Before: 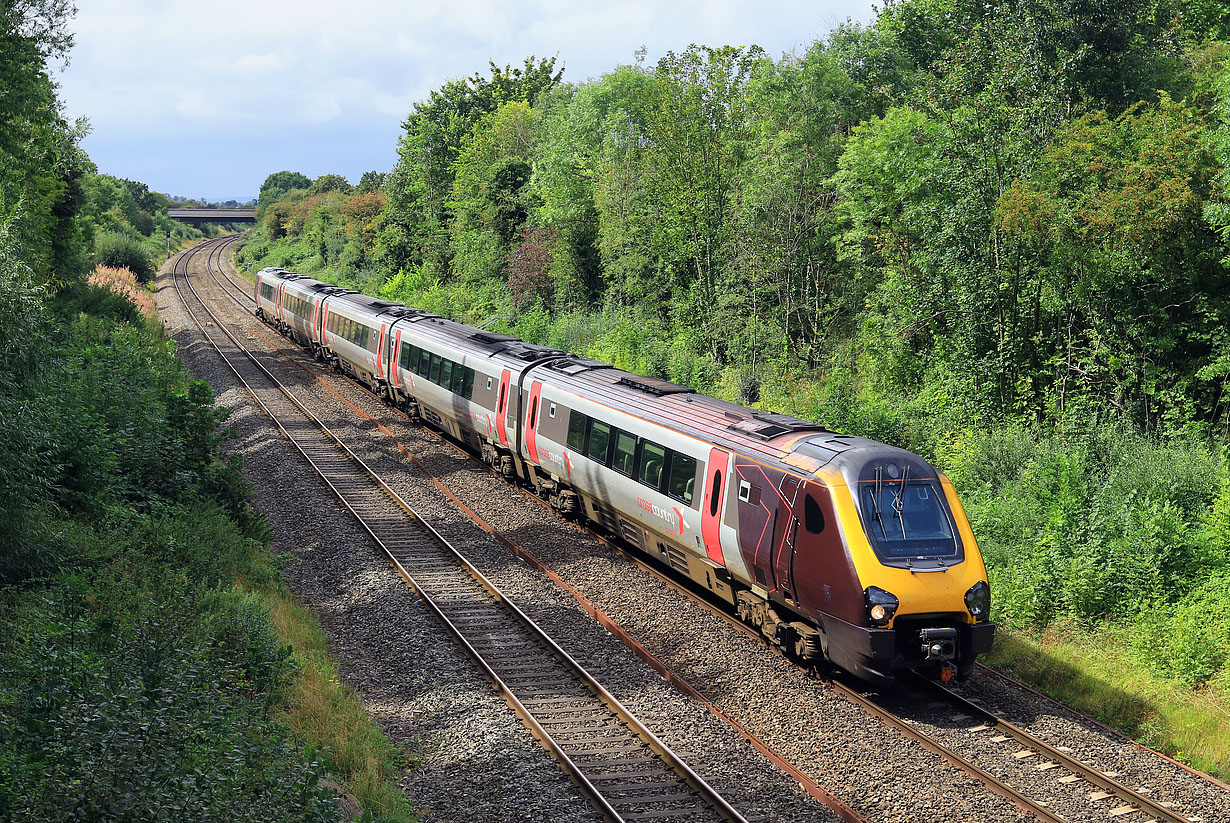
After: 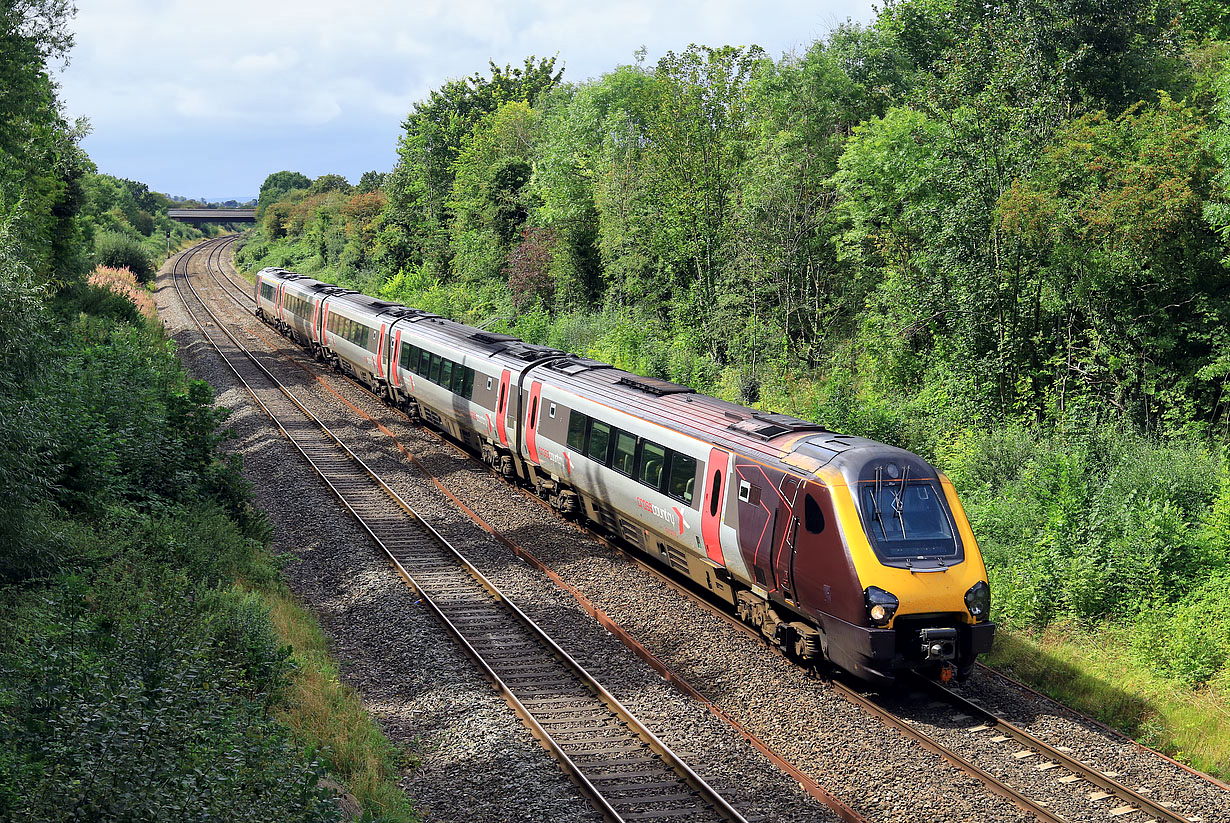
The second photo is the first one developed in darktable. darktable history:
local contrast: mode bilateral grid, contrast 20, coarseness 50, detail 130%, midtone range 0.2
